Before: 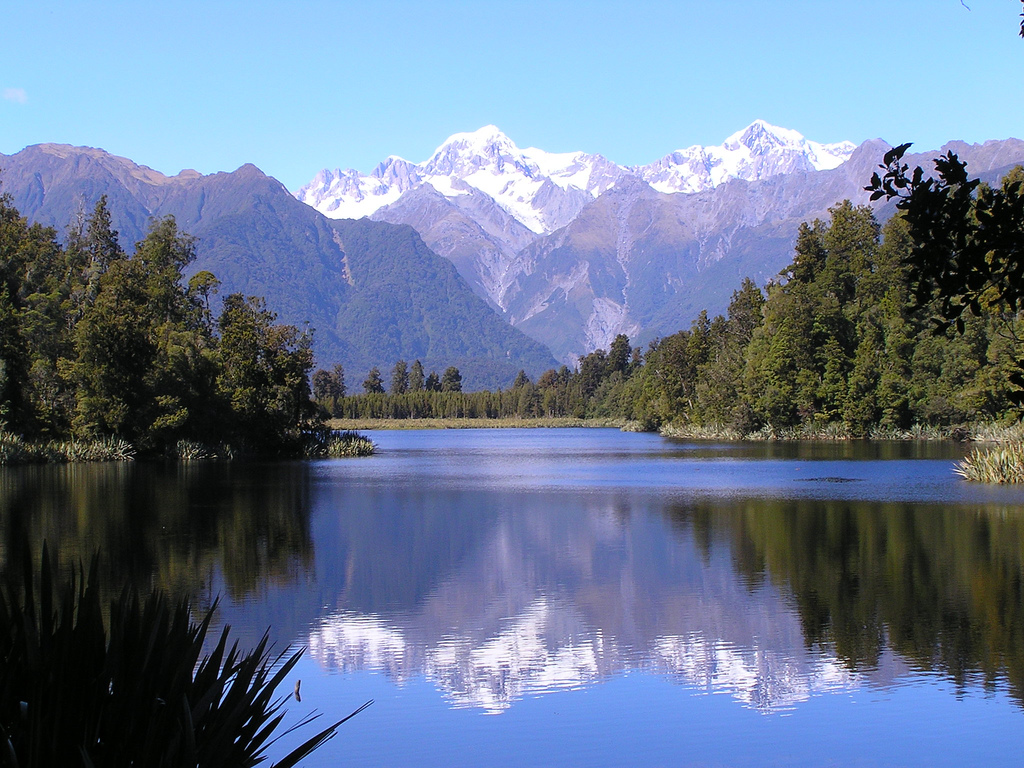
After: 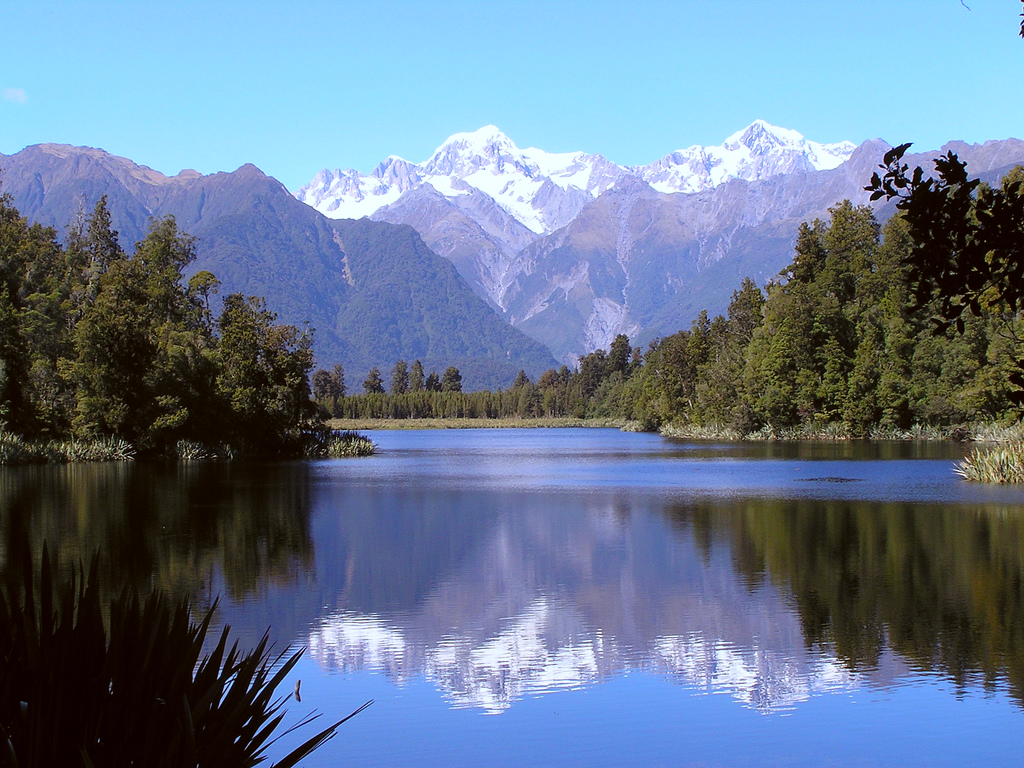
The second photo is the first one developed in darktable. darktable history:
color correction: highlights a* -3.6, highlights b* -6.1, shadows a* 3.15, shadows b* 5.79
